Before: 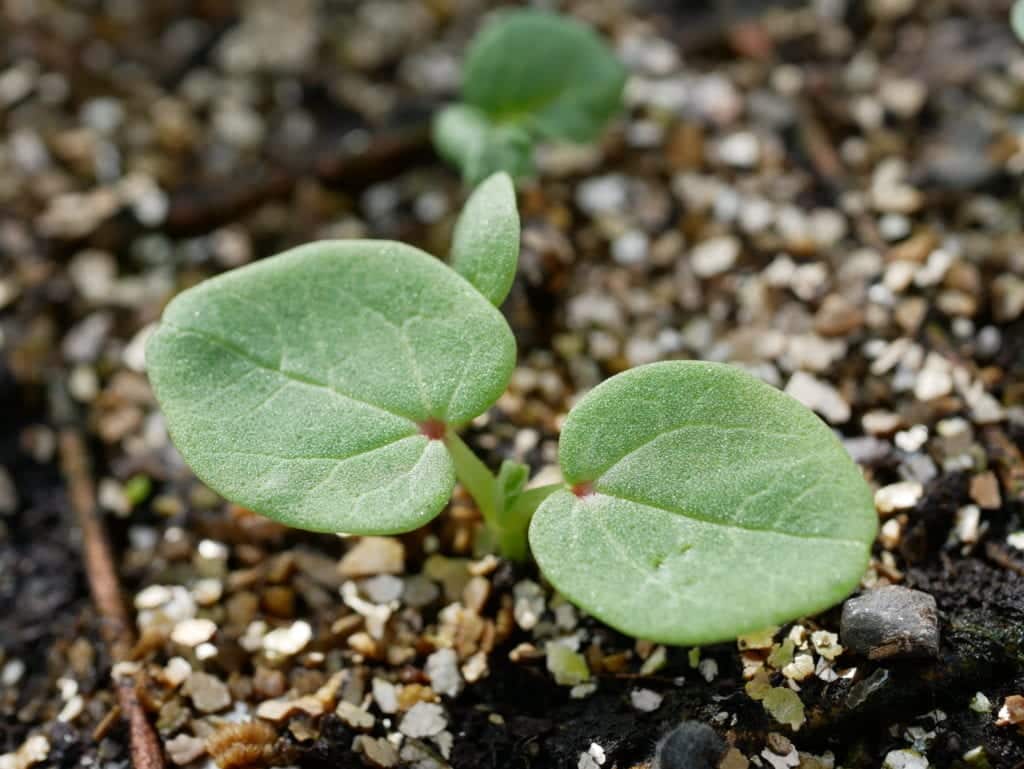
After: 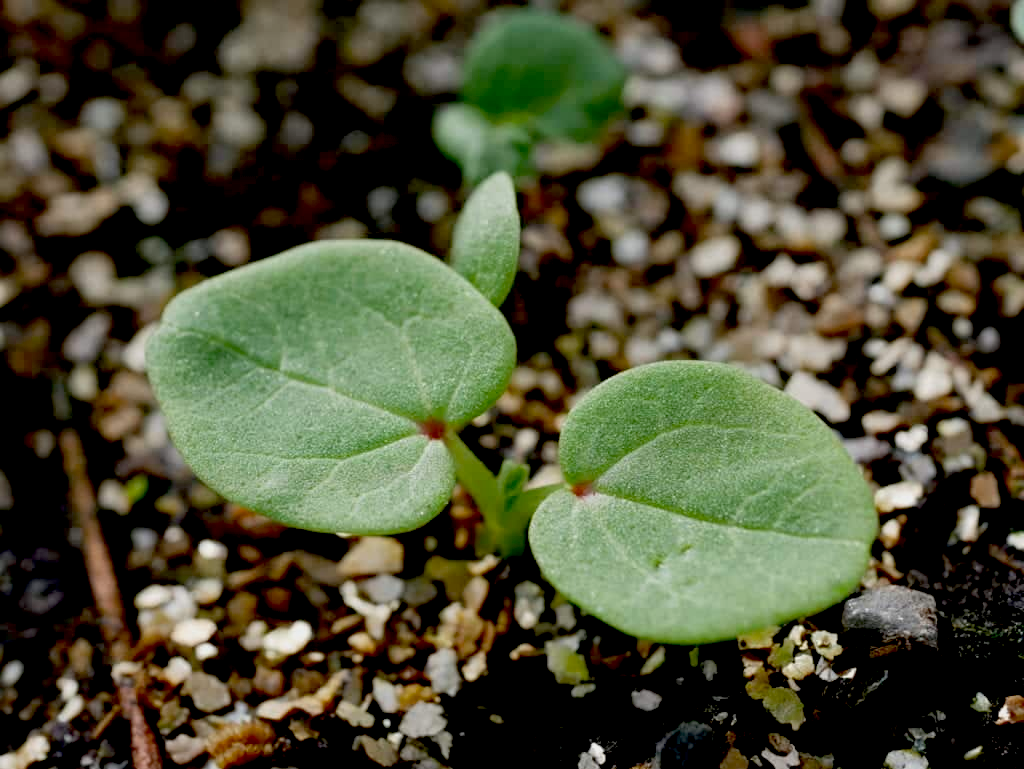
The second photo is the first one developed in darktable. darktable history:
exposure: black level correction 0.044, exposure -0.234 EV, compensate exposure bias true, compensate highlight preservation false
